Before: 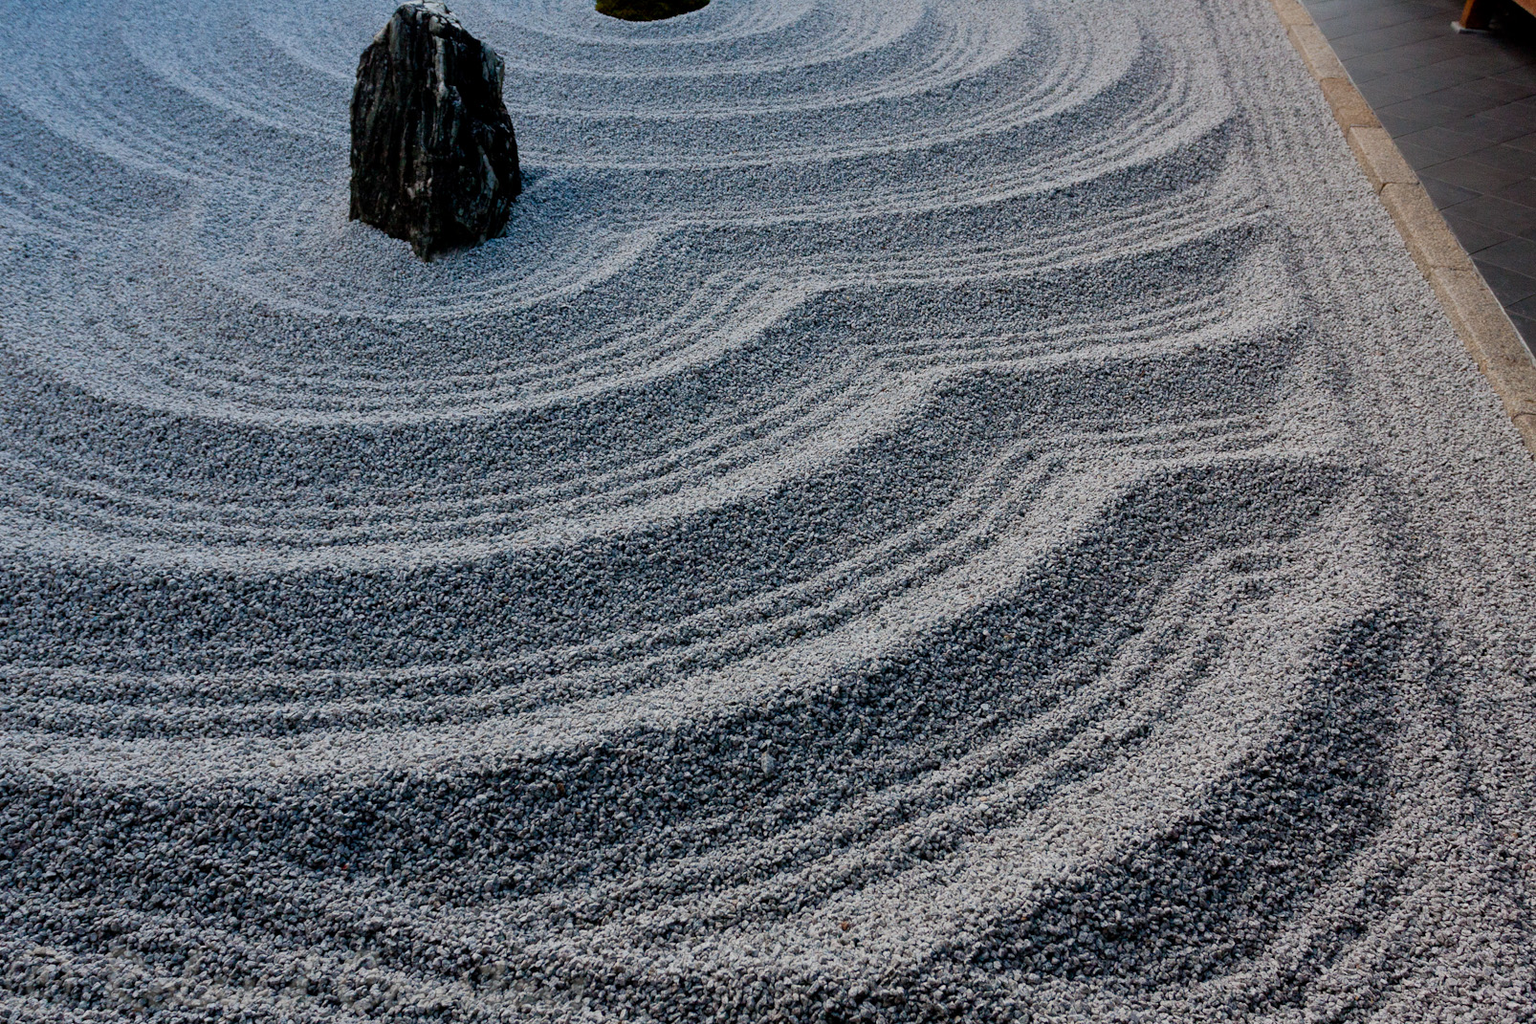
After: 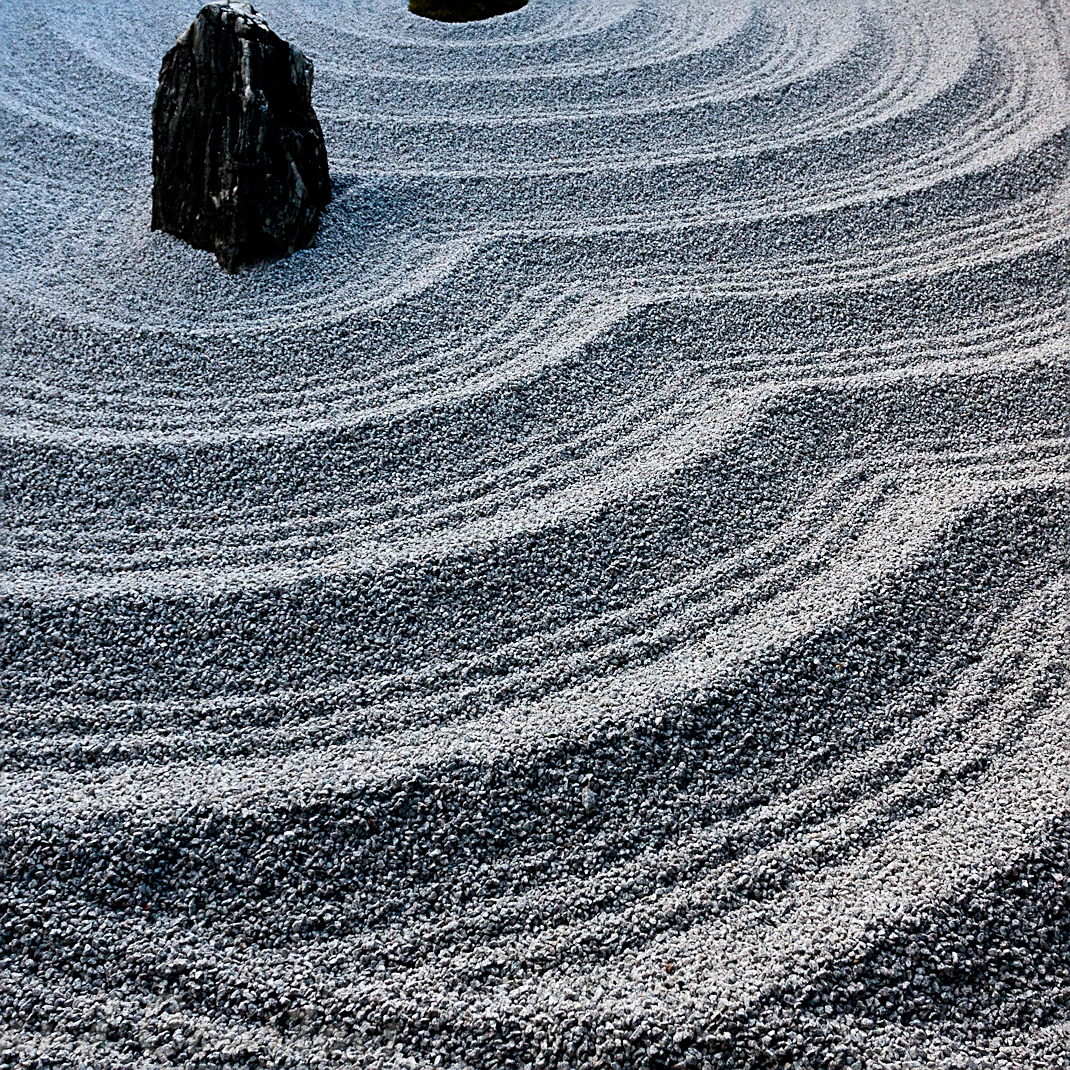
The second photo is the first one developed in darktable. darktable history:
crop and rotate: left 13.342%, right 19.991%
tone equalizer: -8 EV -0.75 EV, -7 EV -0.7 EV, -6 EV -0.6 EV, -5 EV -0.4 EV, -3 EV 0.4 EV, -2 EV 0.6 EV, -1 EV 0.7 EV, +0 EV 0.75 EV, edges refinement/feathering 500, mask exposure compensation -1.57 EV, preserve details no
sharpen: on, module defaults
